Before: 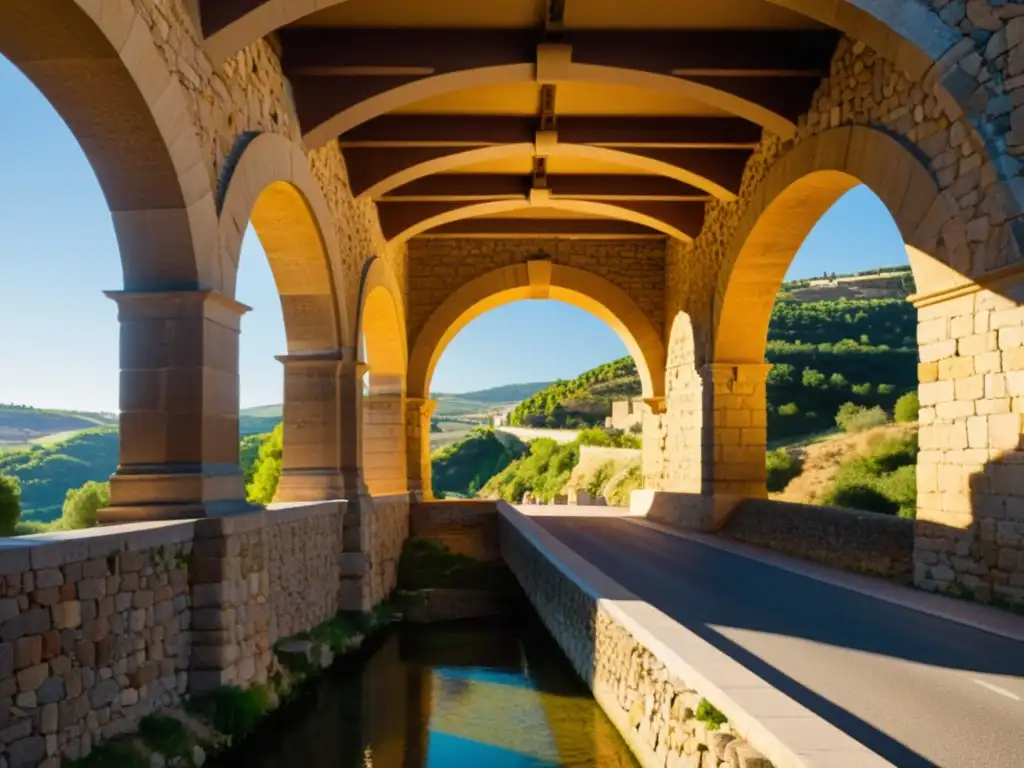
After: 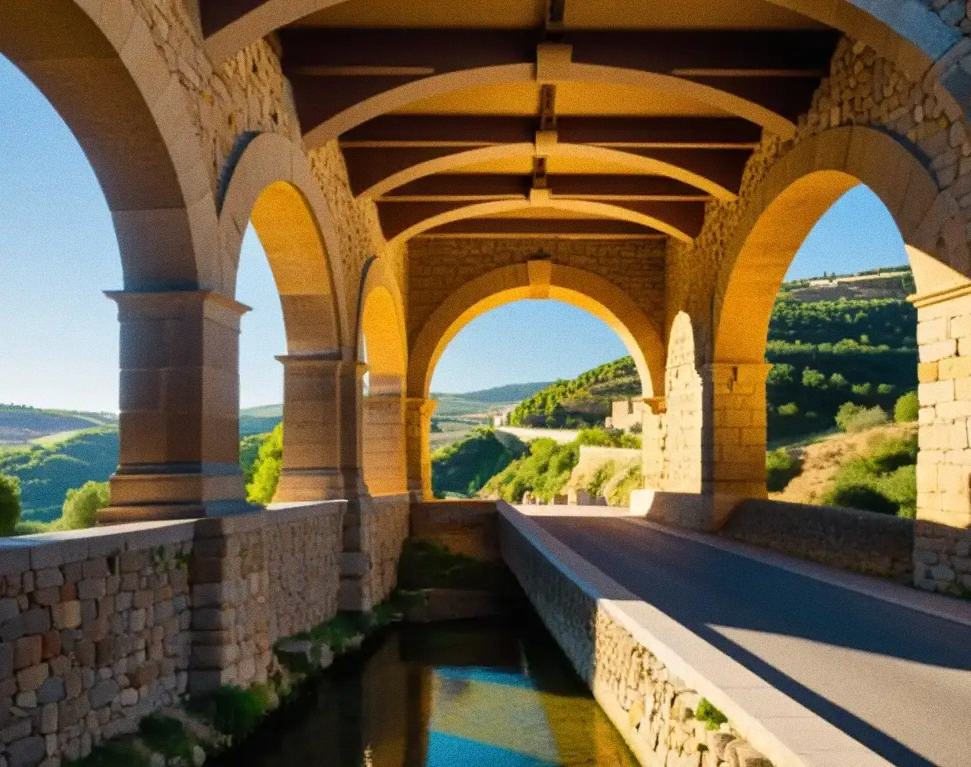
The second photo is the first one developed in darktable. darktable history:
crop and rotate: right 5.167%
tone equalizer: on, module defaults
grain: coarseness 0.47 ISO
shadows and highlights: radius 125.46, shadows 30.51, highlights -30.51, low approximation 0.01, soften with gaussian
